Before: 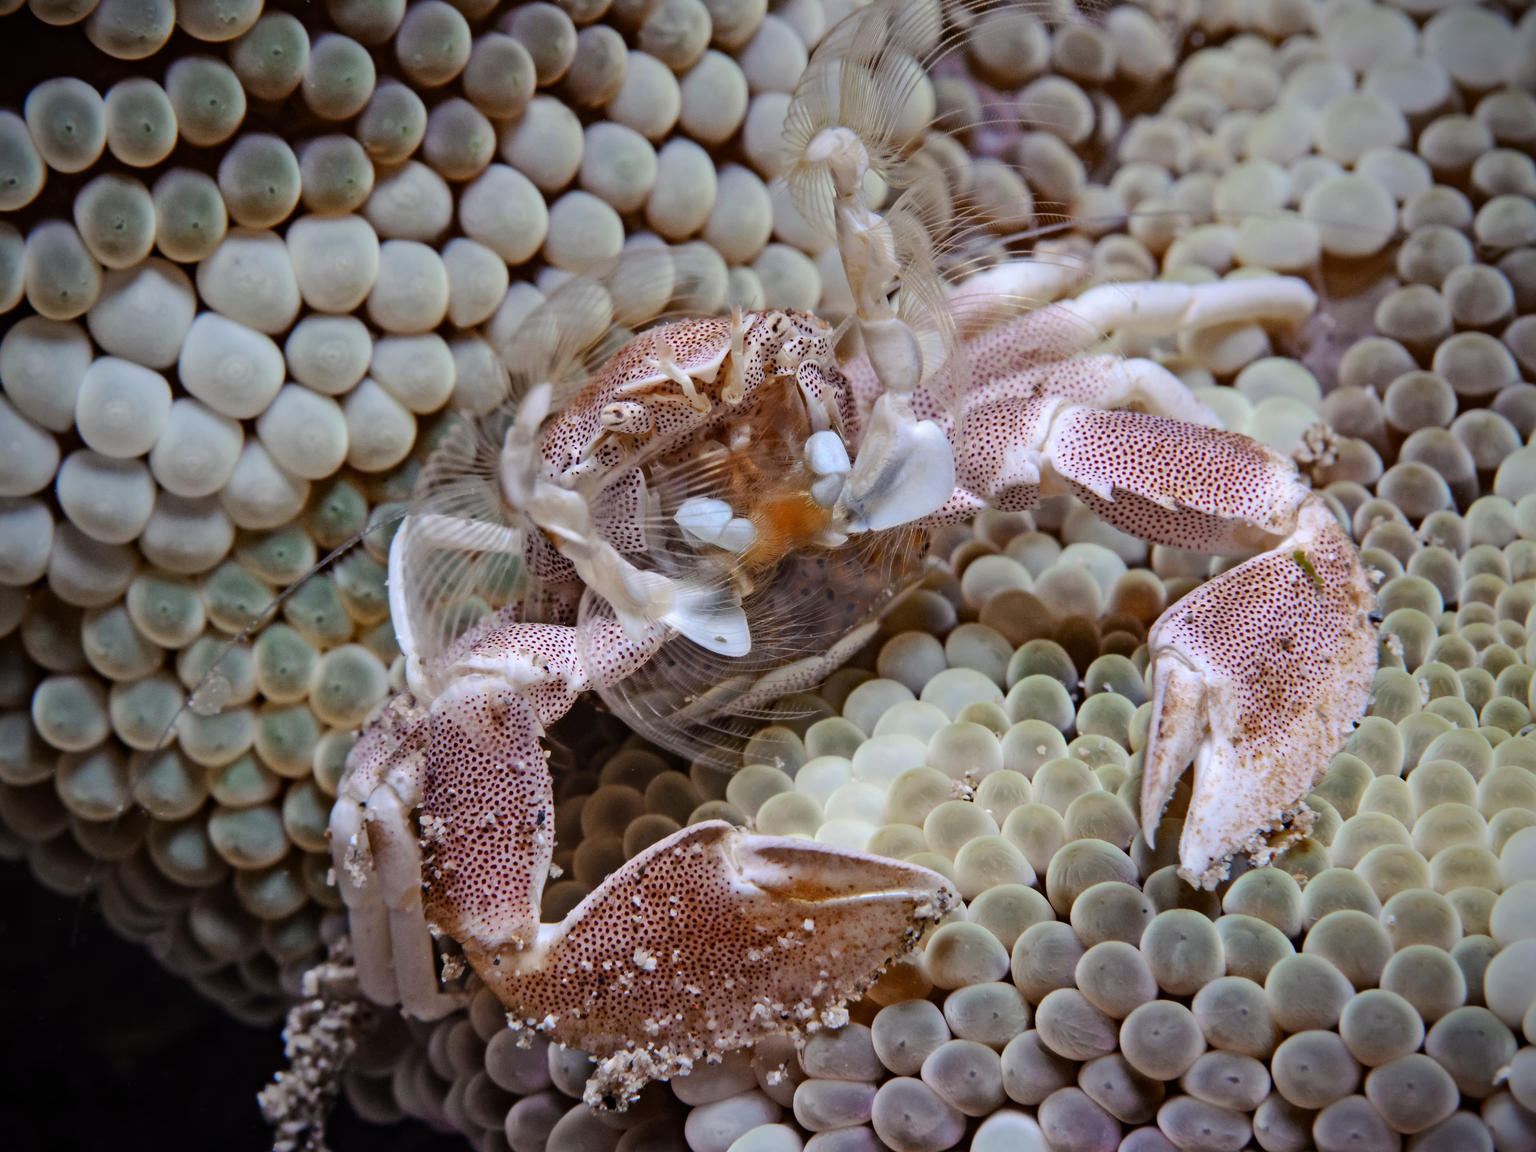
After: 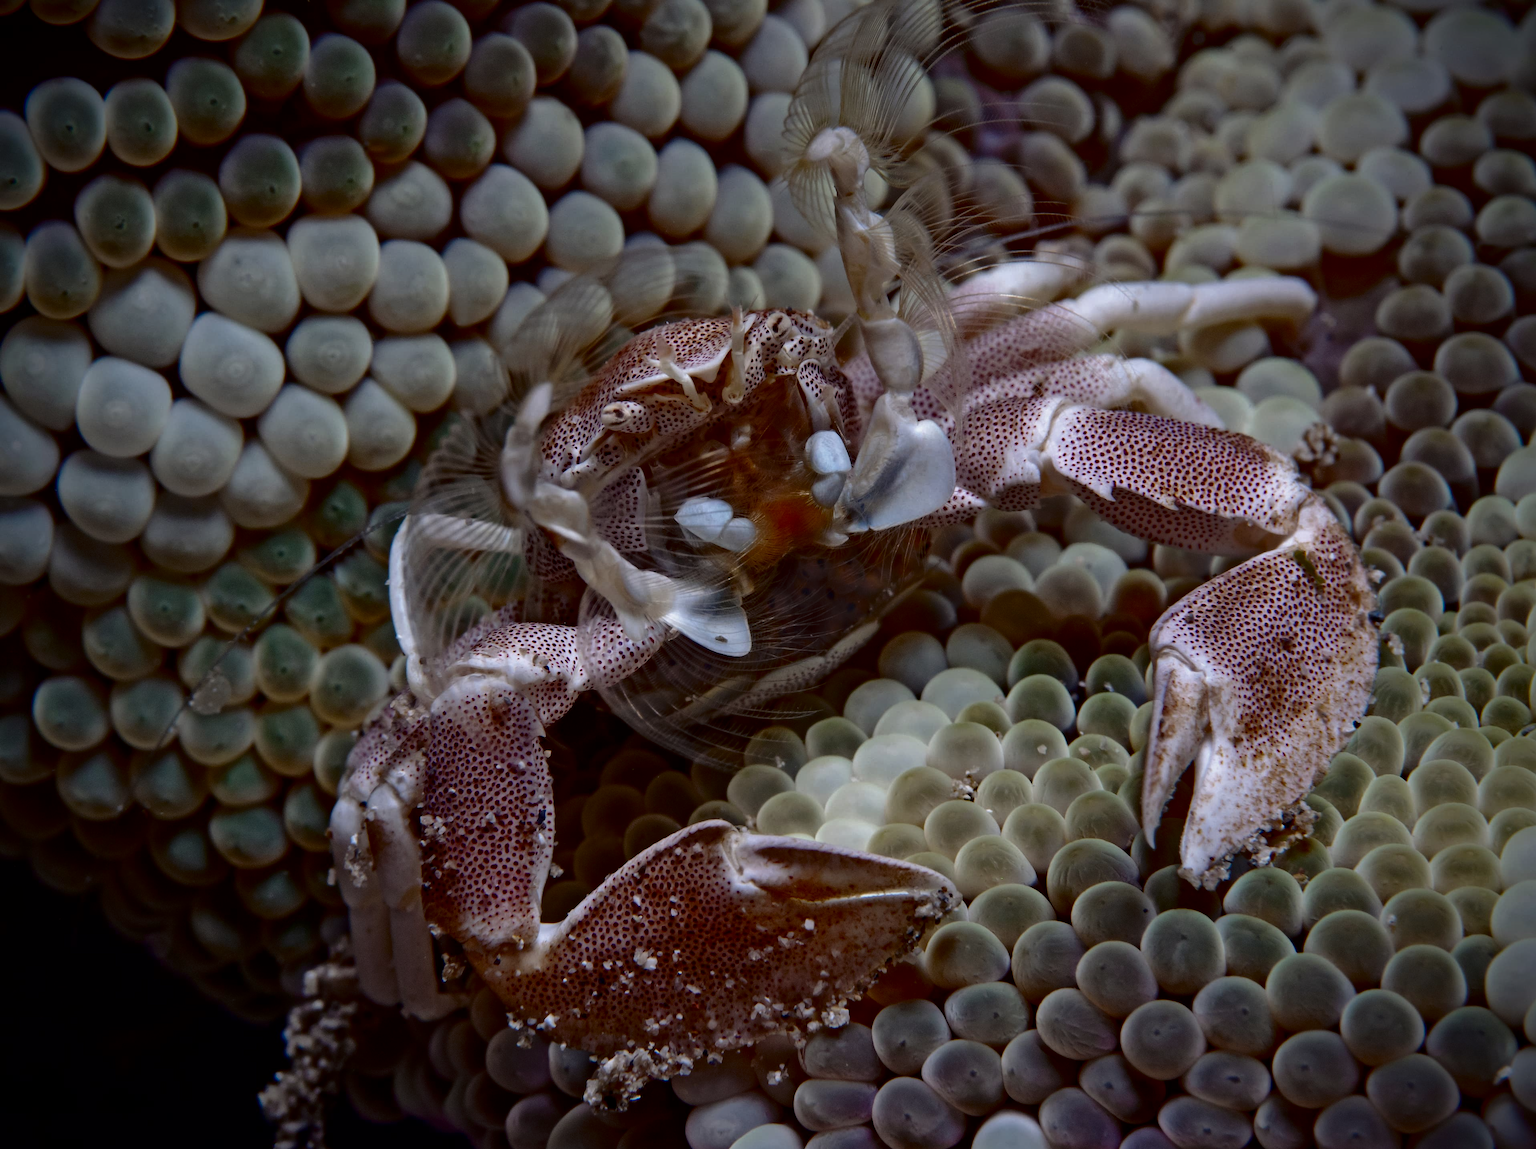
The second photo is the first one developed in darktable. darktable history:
crop: top 0.08%, bottom 0.136%
contrast brightness saturation: brightness -0.508
